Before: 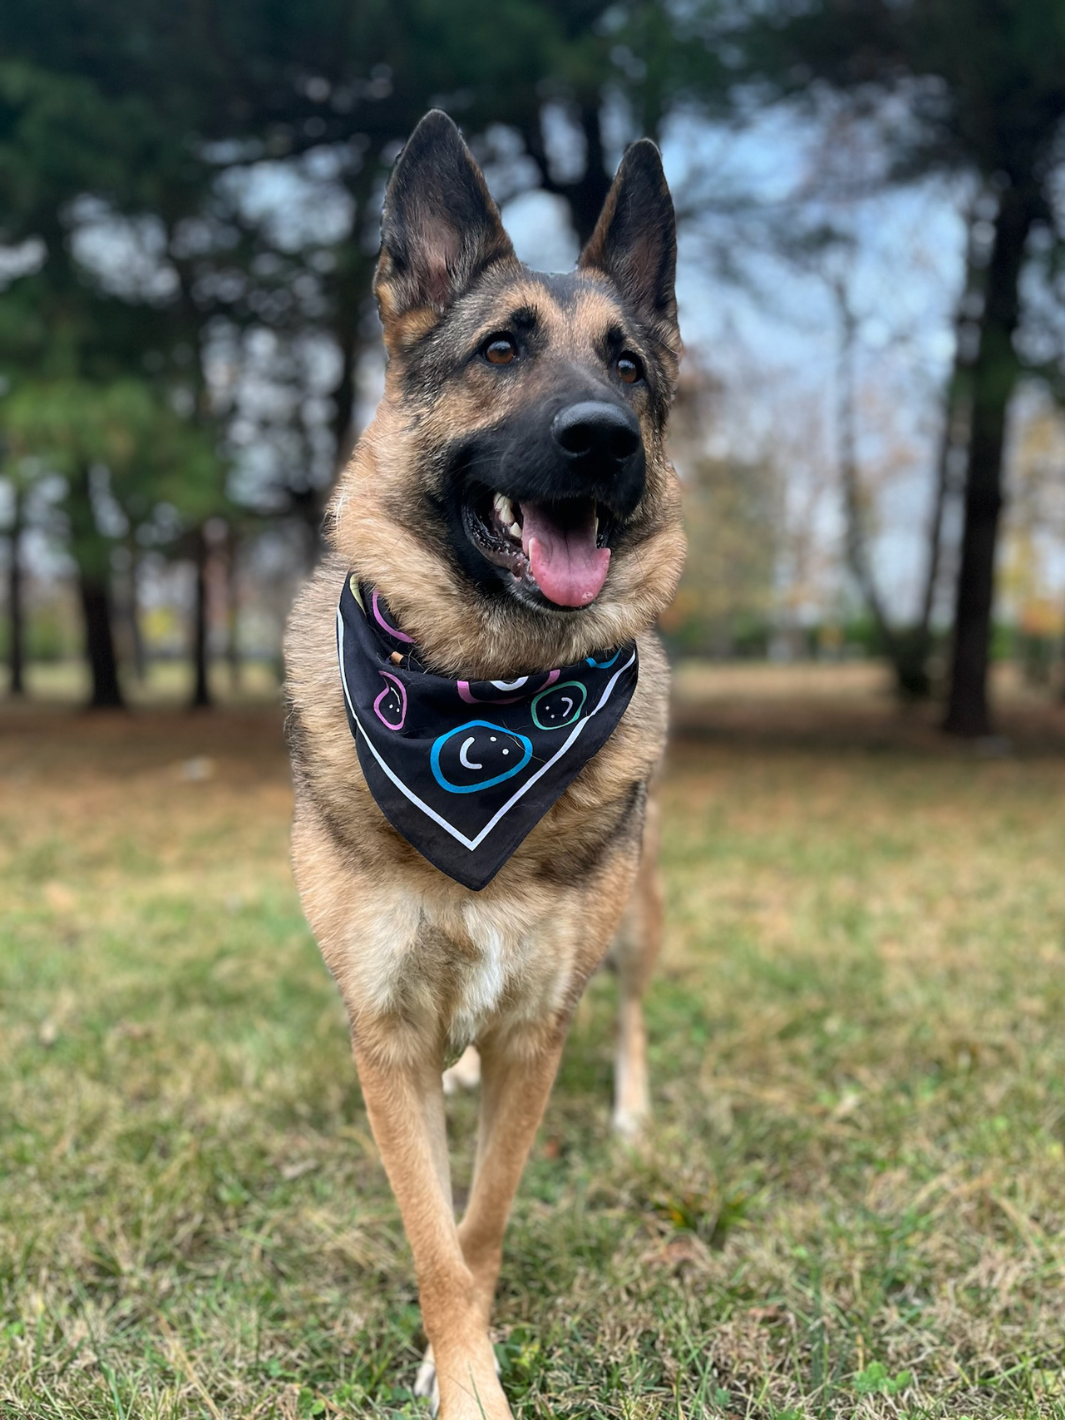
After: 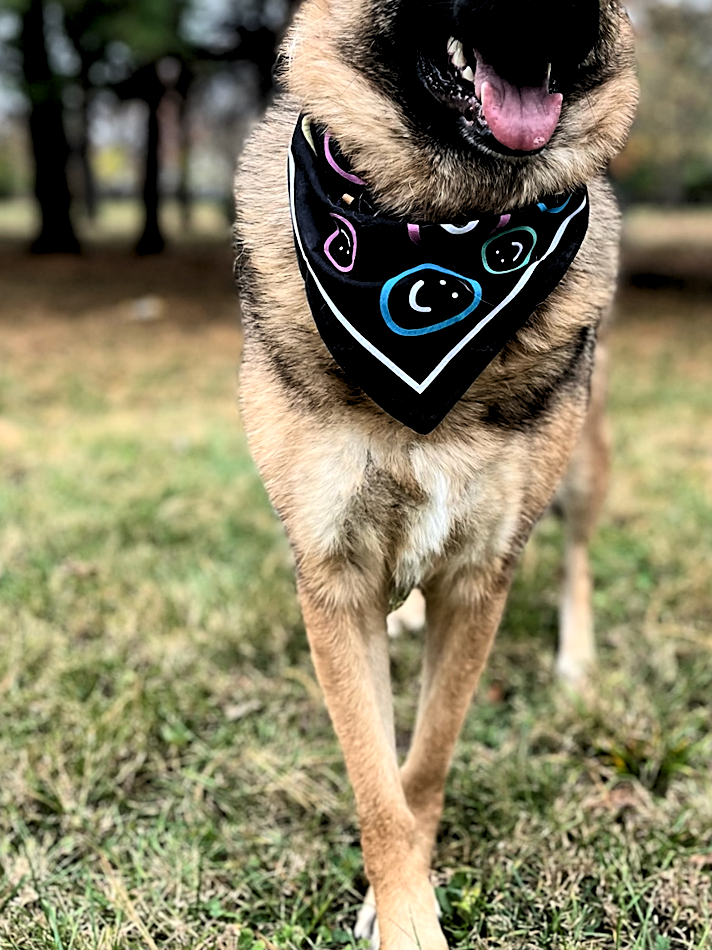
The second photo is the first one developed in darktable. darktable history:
contrast brightness saturation: contrast 0.22
crop and rotate: angle -0.82°, left 3.85%, top 31.828%, right 27.992%
exposure: black level correction 0.001, compensate highlight preservation false
rgb levels: levels [[0.034, 0.472, 0.904], [0, 0.5, 1], [0, 0.5, 1]]
sharpen: on, module defaults
